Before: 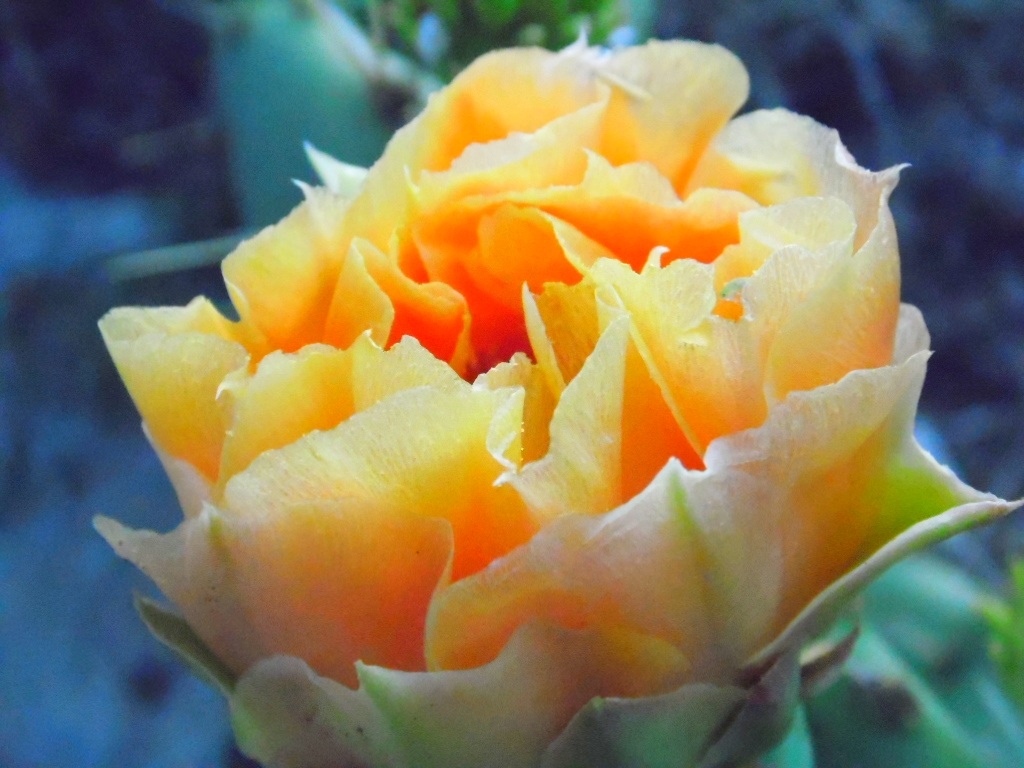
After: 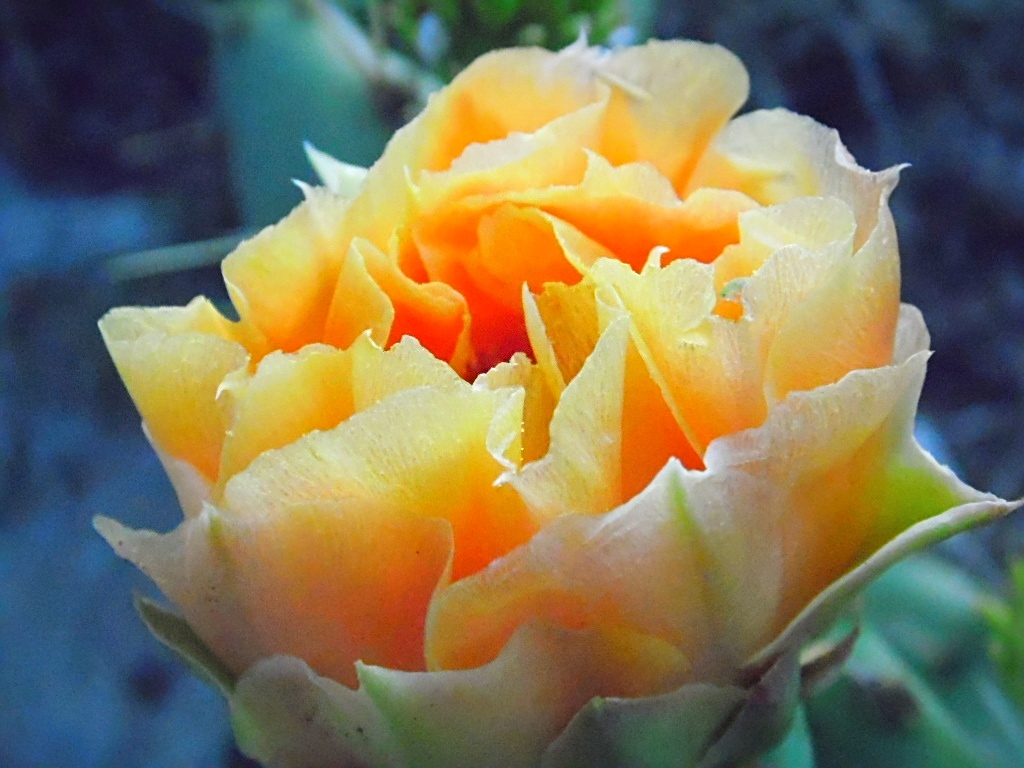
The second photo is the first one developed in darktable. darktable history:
vignetting: fall-off start 78.94%, brightness -0.309, saturation -0.044, center (-0.079, 0.059), width/height ratio 1.327
sharpen: radius 2.754
